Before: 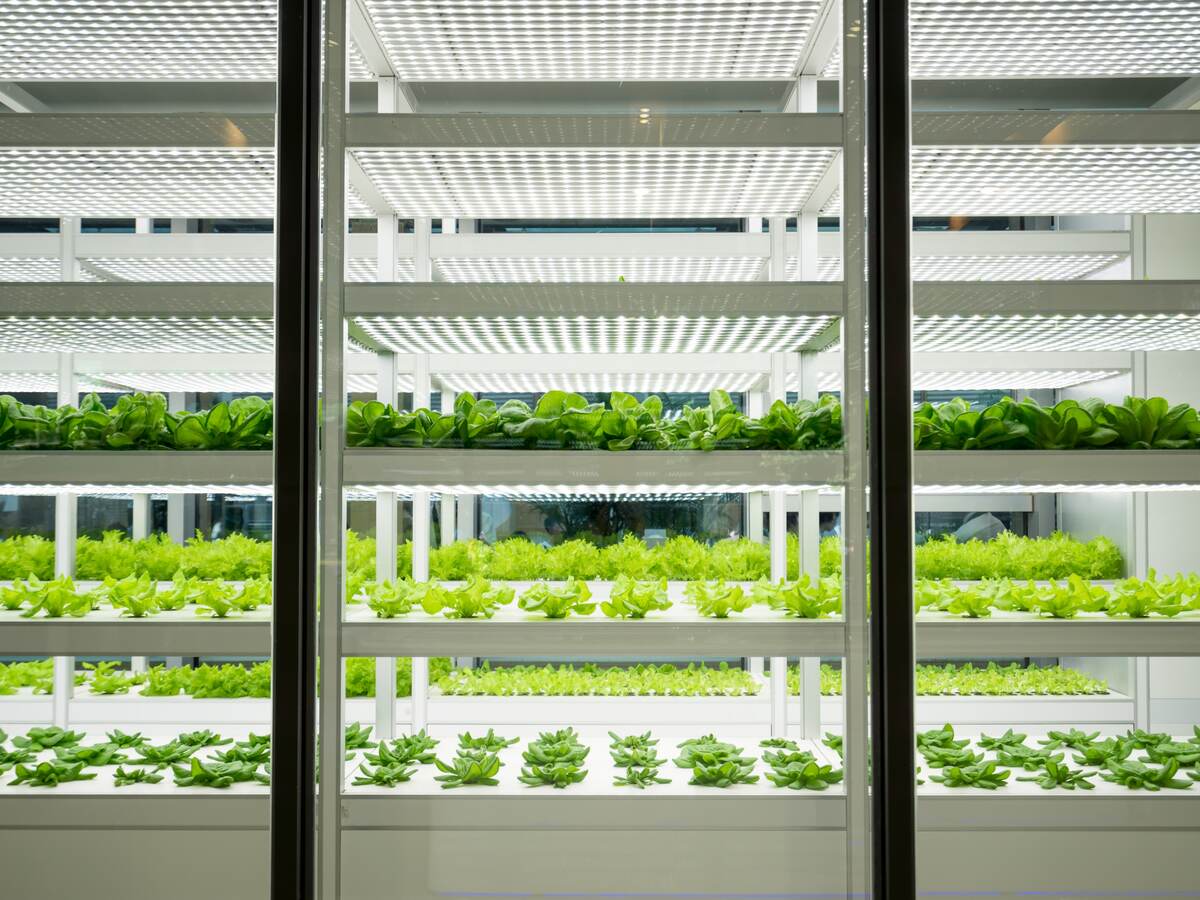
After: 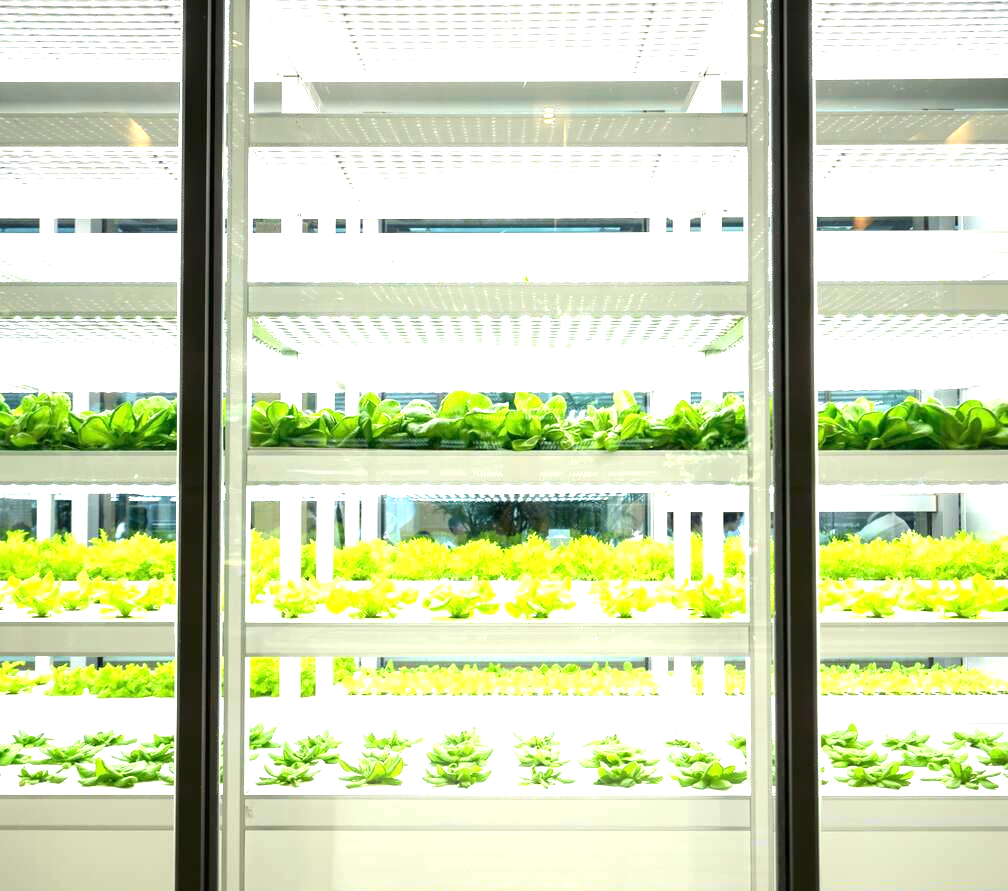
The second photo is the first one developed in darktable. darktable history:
crop: left 8.026%, right 7.374%
exposure: black level correction 0, exposure 1.45 EV, compensate exposure bias true, compensate highlight preservation false
